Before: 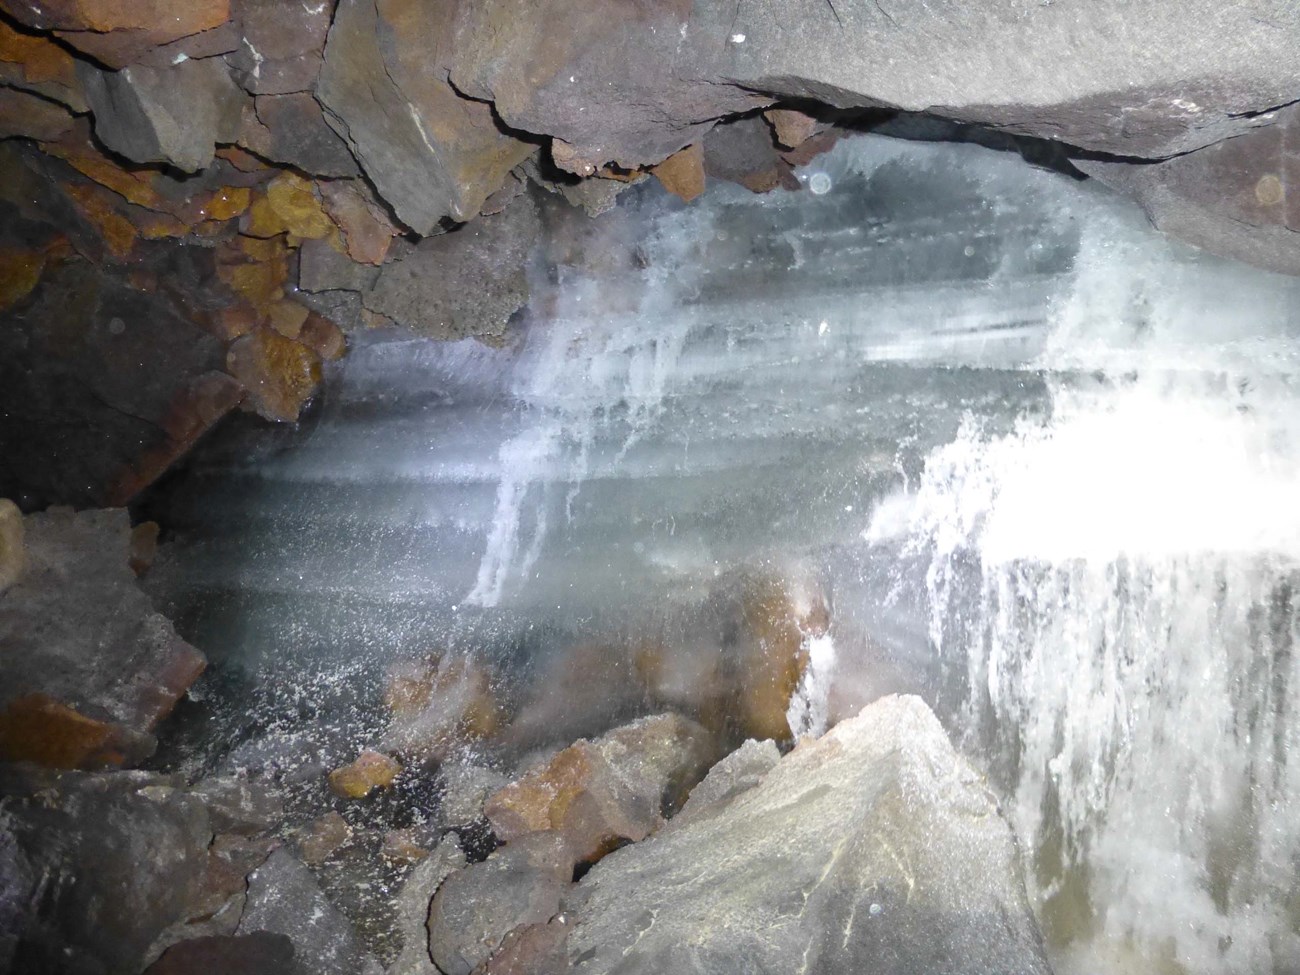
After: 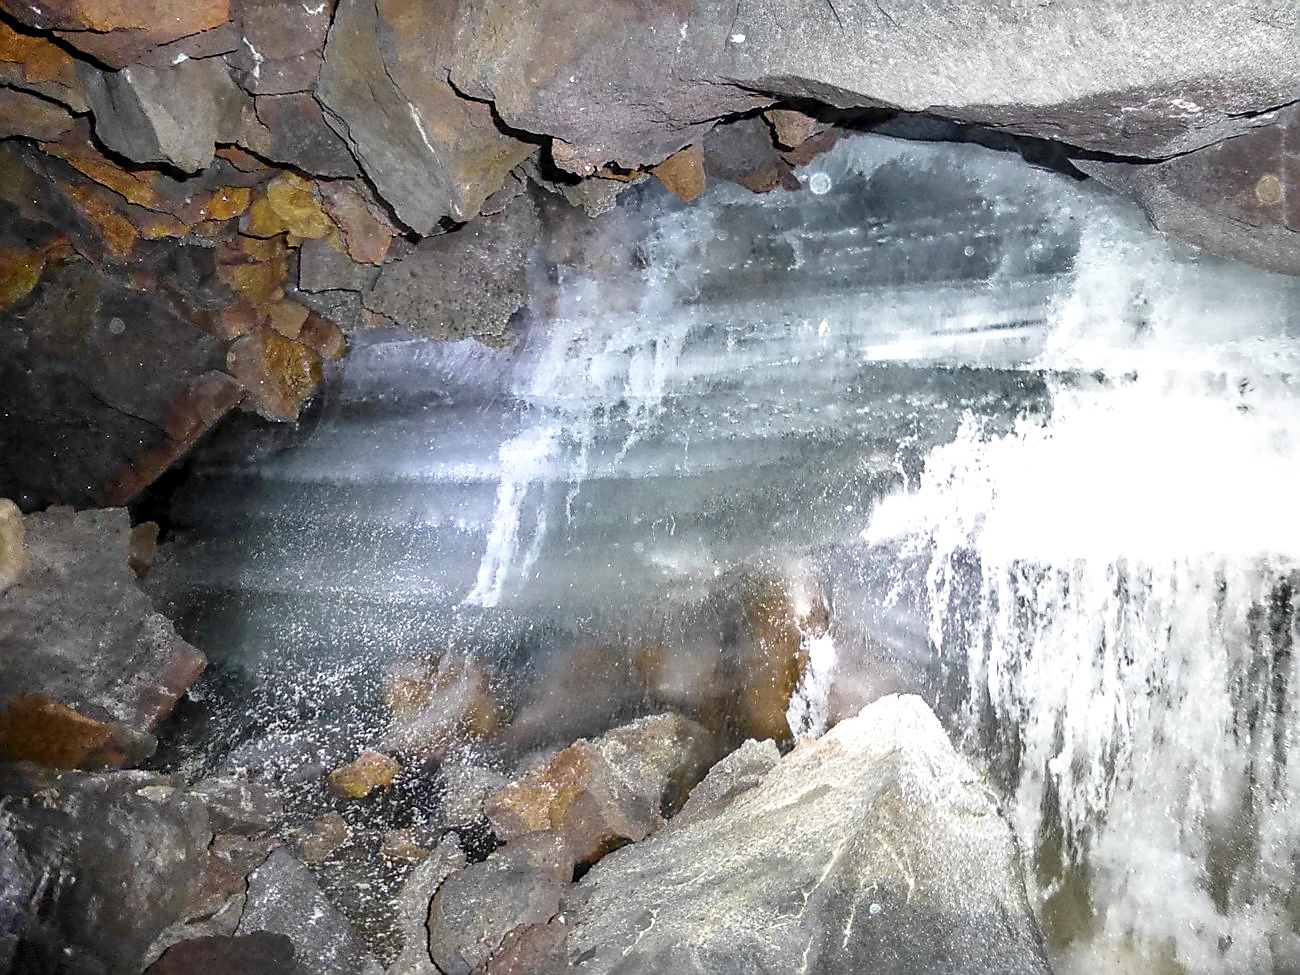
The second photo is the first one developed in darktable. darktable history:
tone curve: curves: ch0 [(0, 0) (0.003, 0.003) (0.011, 0.012) (0.025, 0.027) (0.044, 0.048) (0.069, 0.076) (0.1, 0.109) (0.136, 0.148) (0.177, 0.194) (0.224, 0.245) (0.277, 0.303) (0.335, 0.366) (0.399, 0.436) (0.468, 0.511) (0.543, 0.593) (0.623, 0.681) (0.709, 0.775) (0.801, 0.875) (0.898, 0.954) (1, 1)], preserve colors none
exposure: black level correction 0.001, compensate exposure bias true, compensate highlight preservation false
shadows and highlights: low approximation 0.01, soften with gaussian
sharpen: radius 1.365, amount 1.238, threshold 0.794
local contrast: detail 130%
